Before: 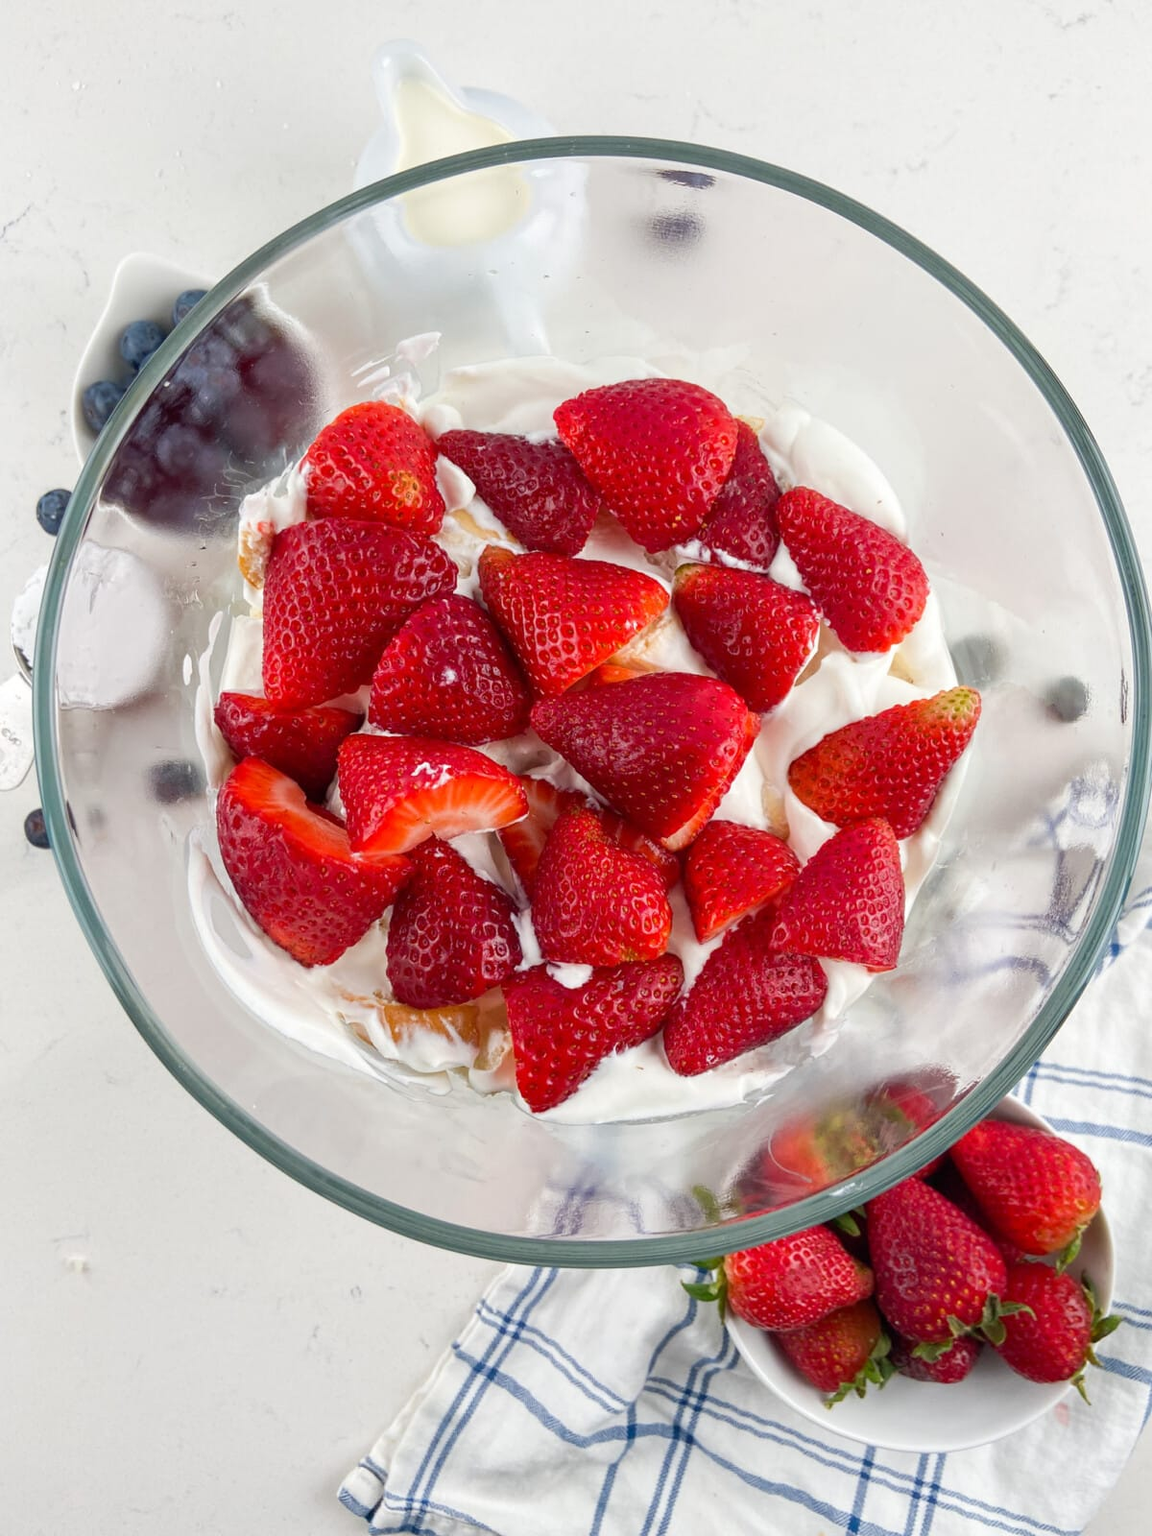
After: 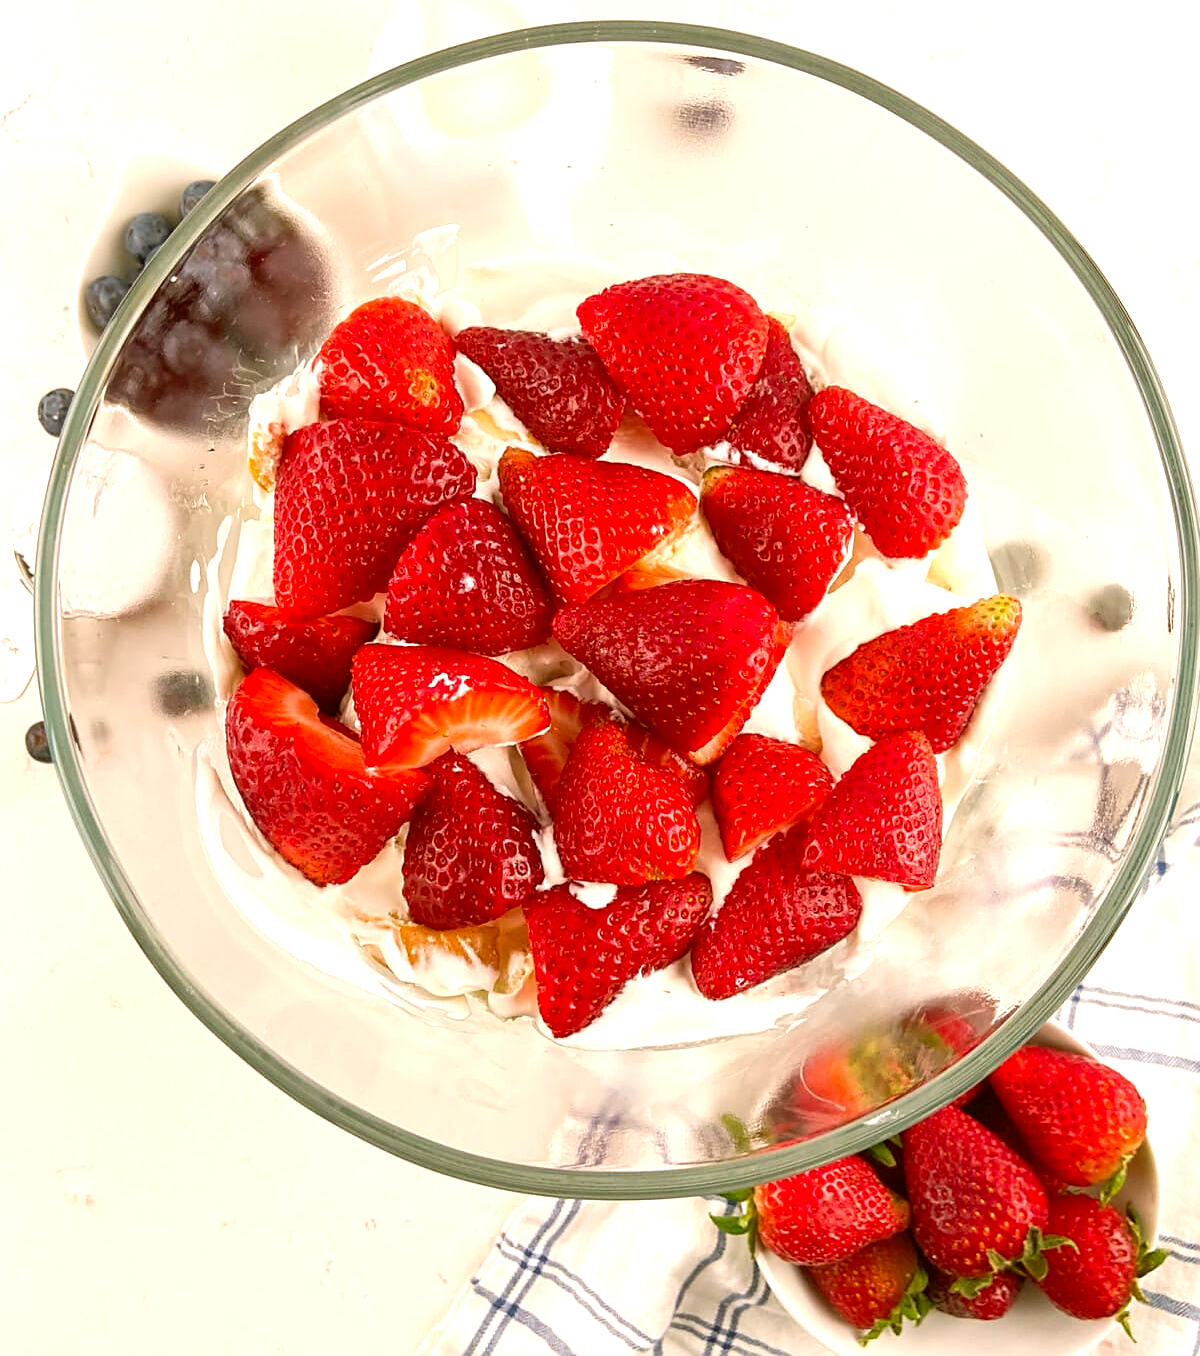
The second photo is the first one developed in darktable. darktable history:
exposure: exposure 0.646 EV, compensate highlight preservation false
color correction: highlights a* 8.19, highlights b* 15.21, shadows a* -0.367, shadows b* 27.04
sharpen: on, module defaults
crop: top 7.583%, bottom 7.61%
